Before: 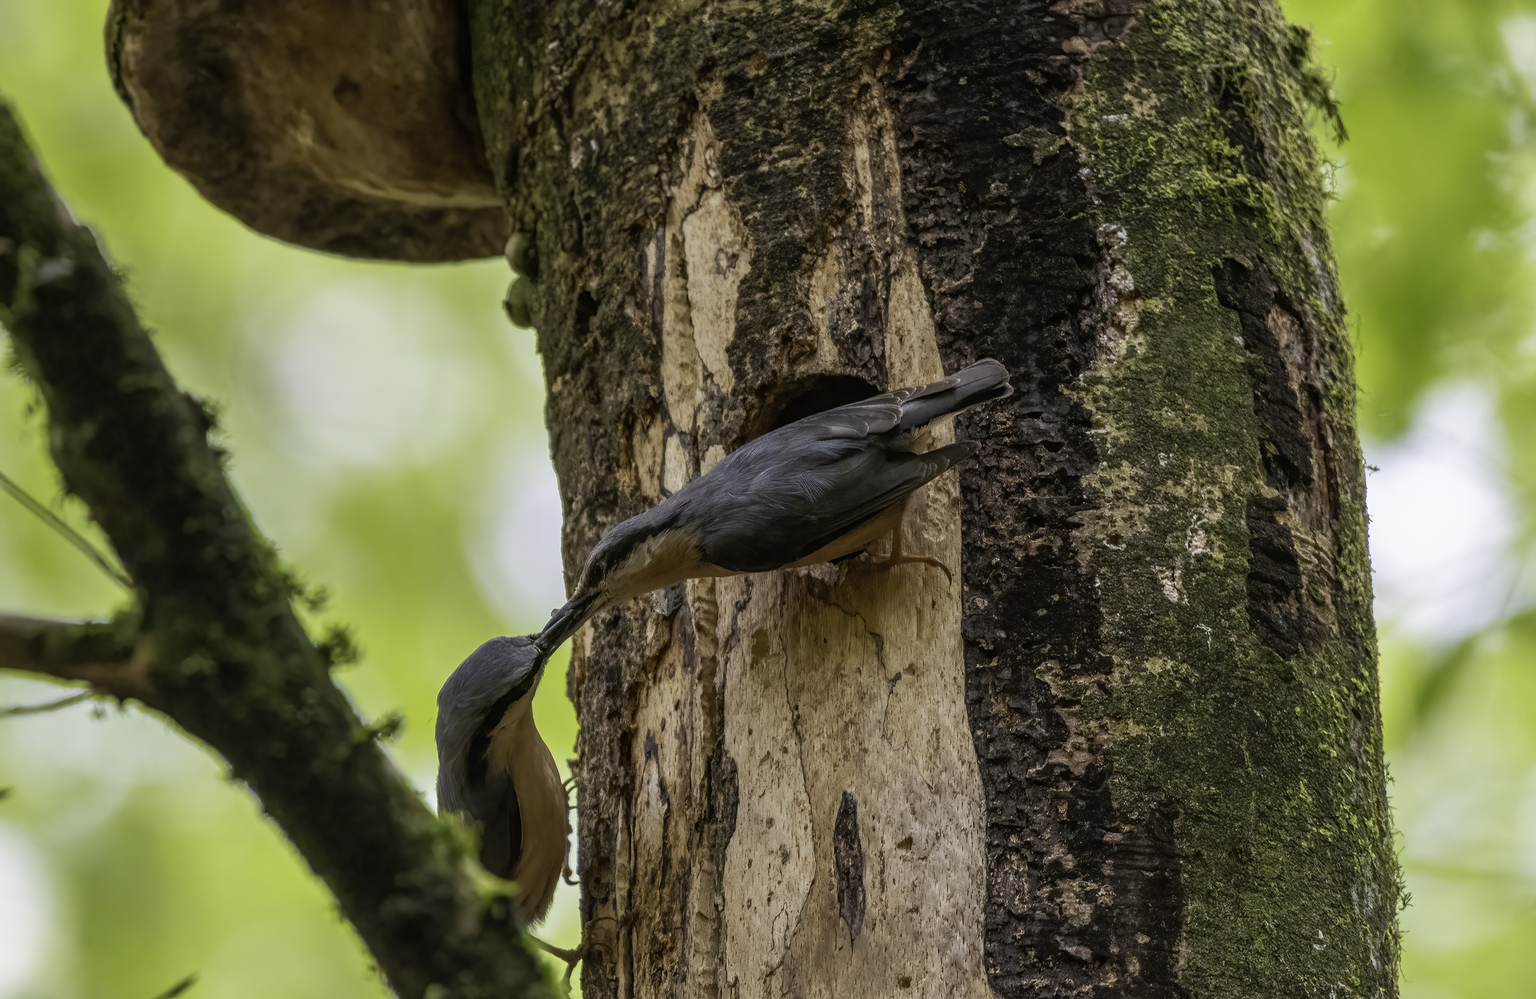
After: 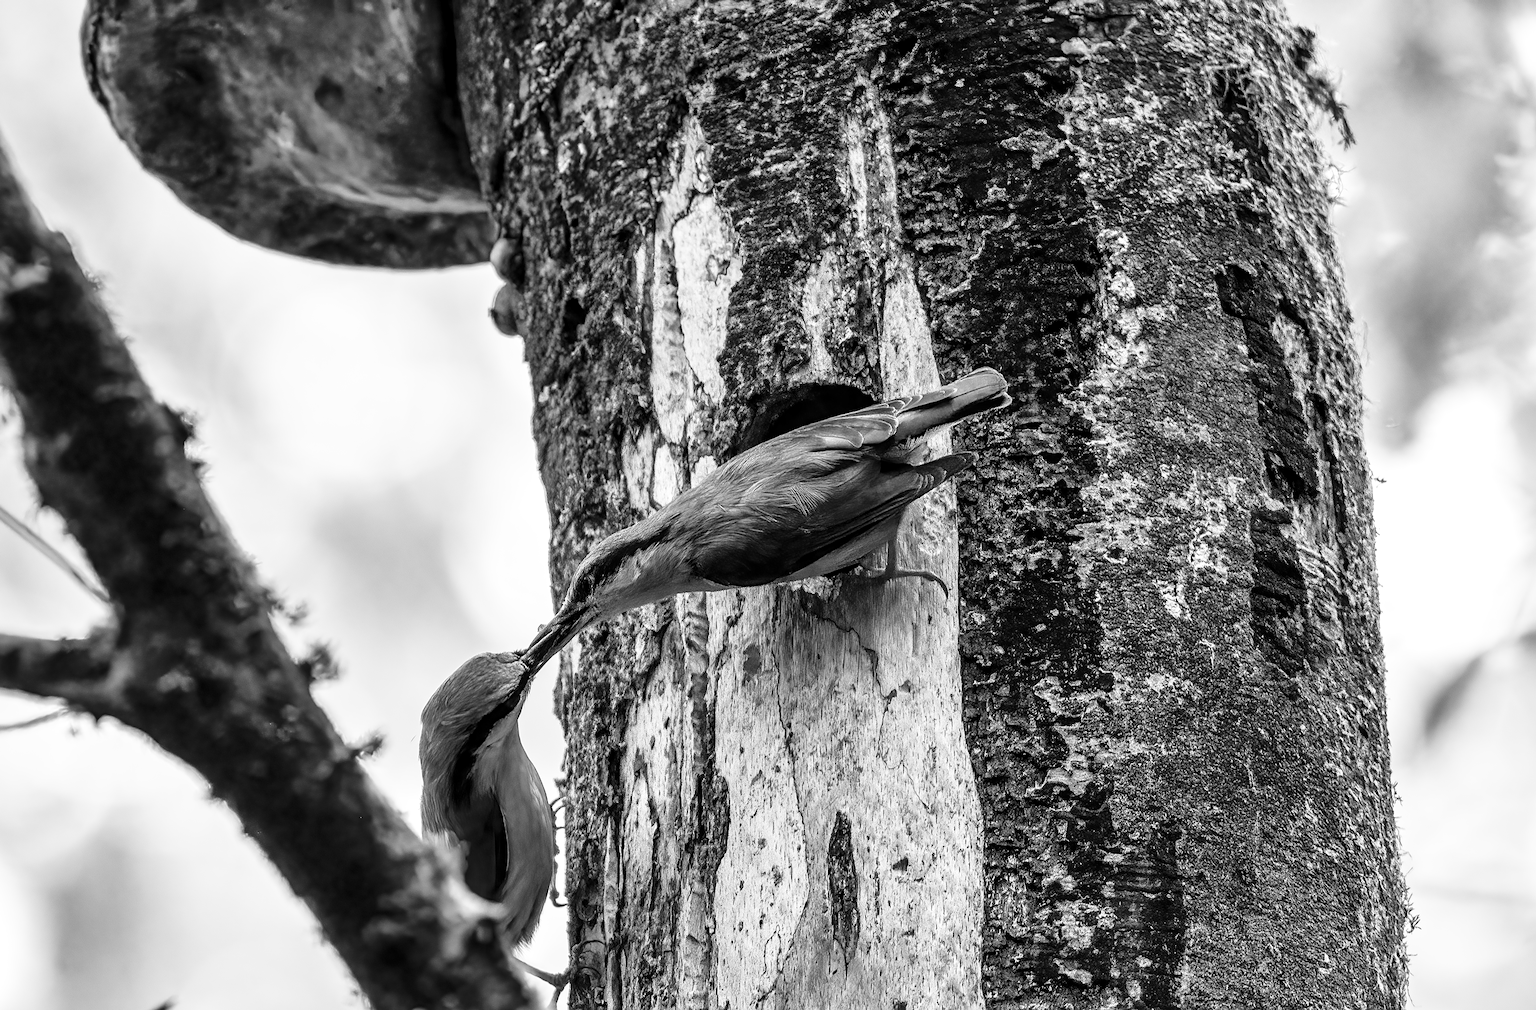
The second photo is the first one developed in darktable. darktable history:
local contrast: highlights 100%, shadows 100%, detail 120%, midtone range 0.2
color calibration: output gray [0.267, 0.423, 0.261, 0], illuminant same as pipeline (D50), adaptation none (bypass)
contrast brightness saturation: contrast 0.14
sharpen: on, module defaults
shadows and highlights: shadows color adjustment 97.66%, soften with gaussian
crop and rotate: left 1.774%, right 0.633%, bottom 1.28%
base curve: curves: ch0 [(0, 0) (0.026, 0.03) (0.109, 0.232) (0.351, 0.748) (0.669, 0.968) (1, 1)], preserve colors none
exposure: compensate highlight preservation false
